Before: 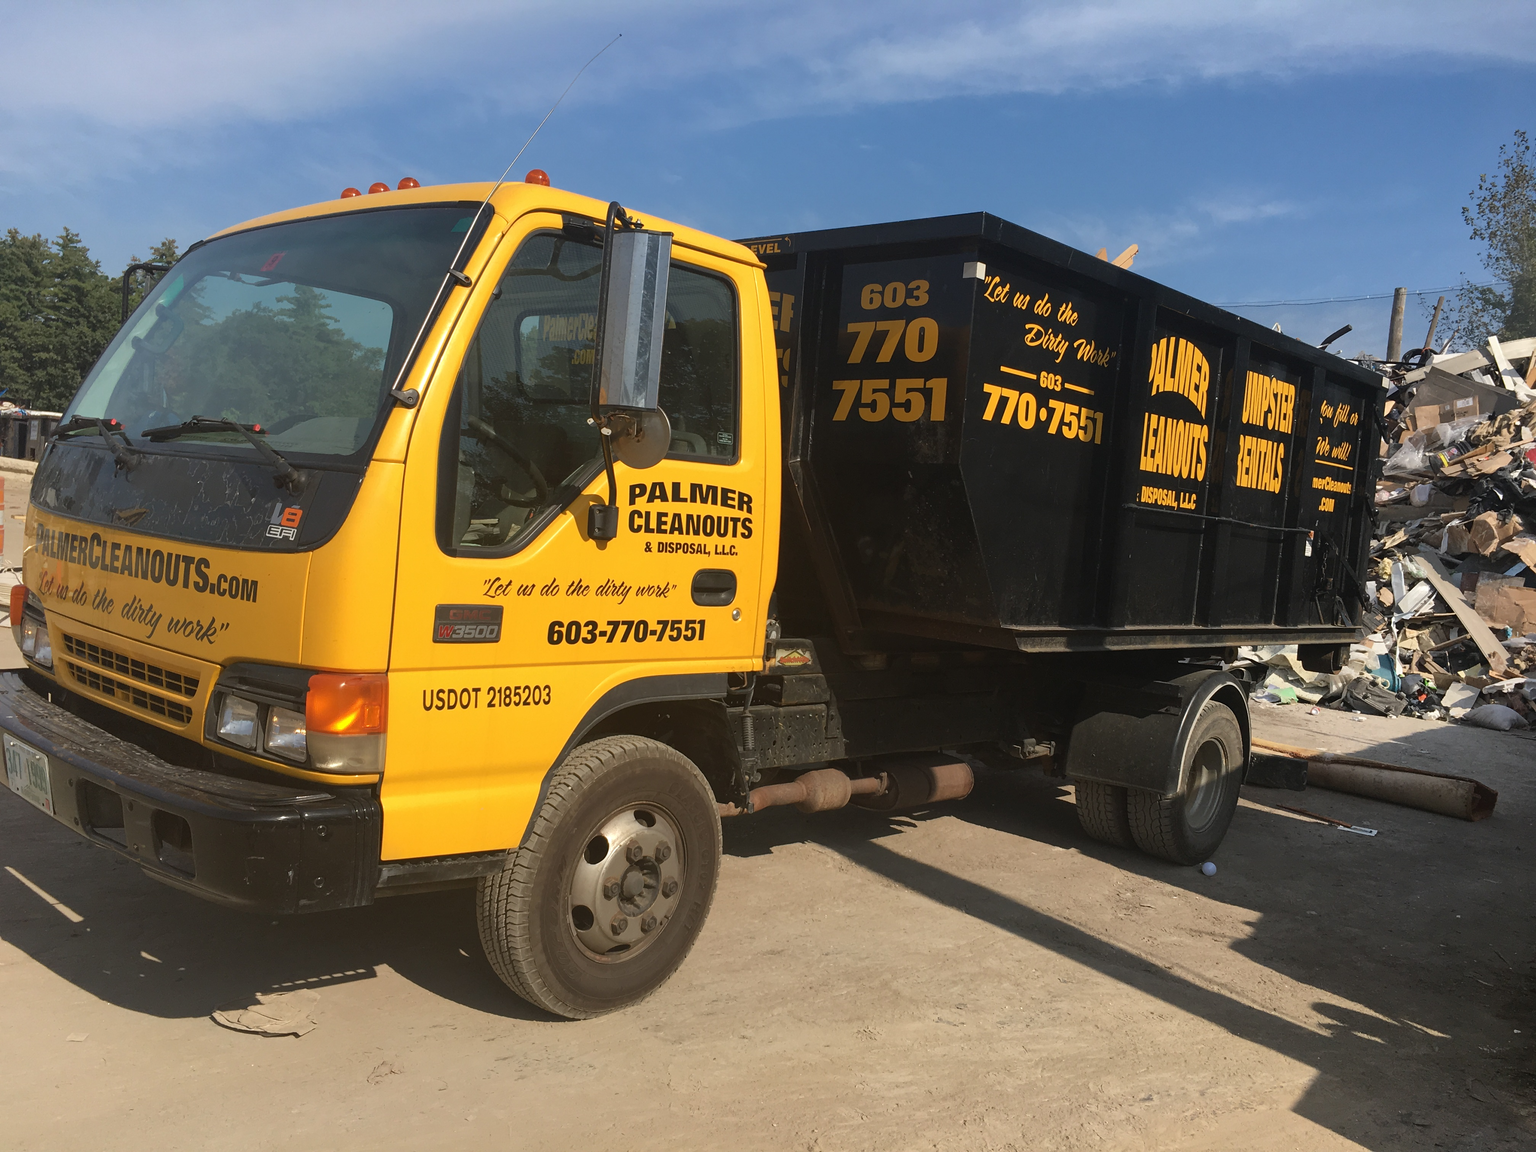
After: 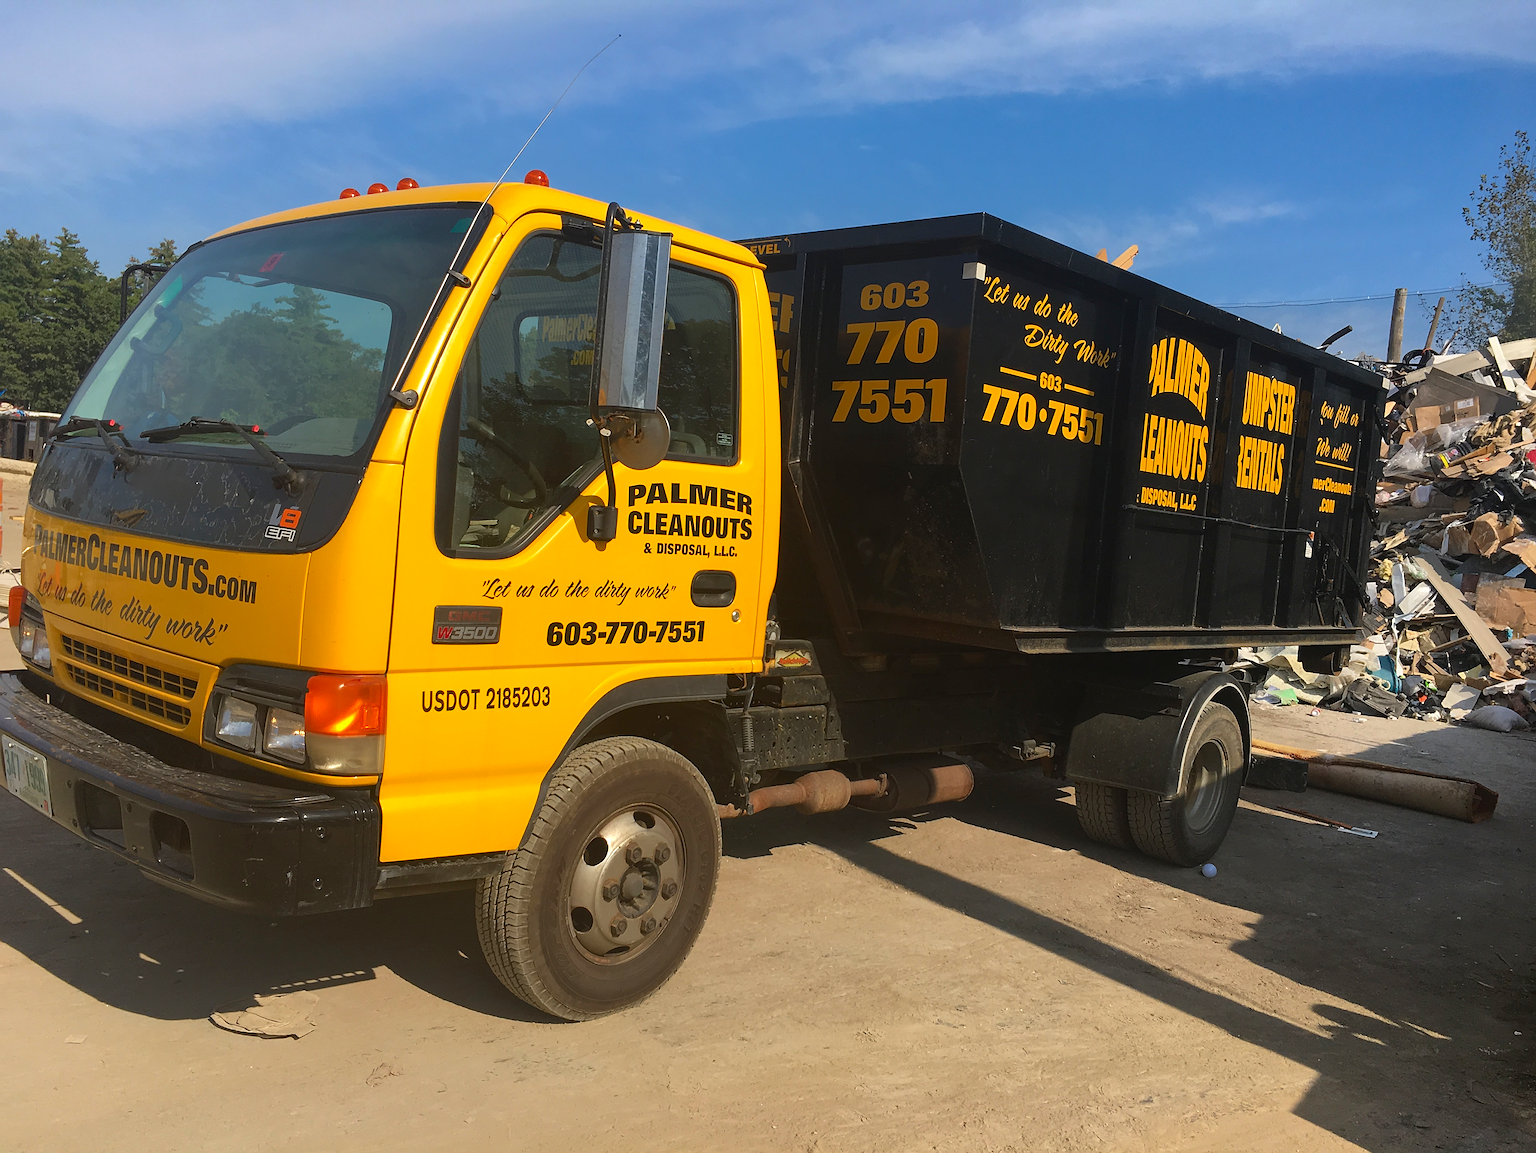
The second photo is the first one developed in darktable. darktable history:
crop and rotate: left 0.126%
sharpen: on, module defaults
color correction: saturation 1.32
